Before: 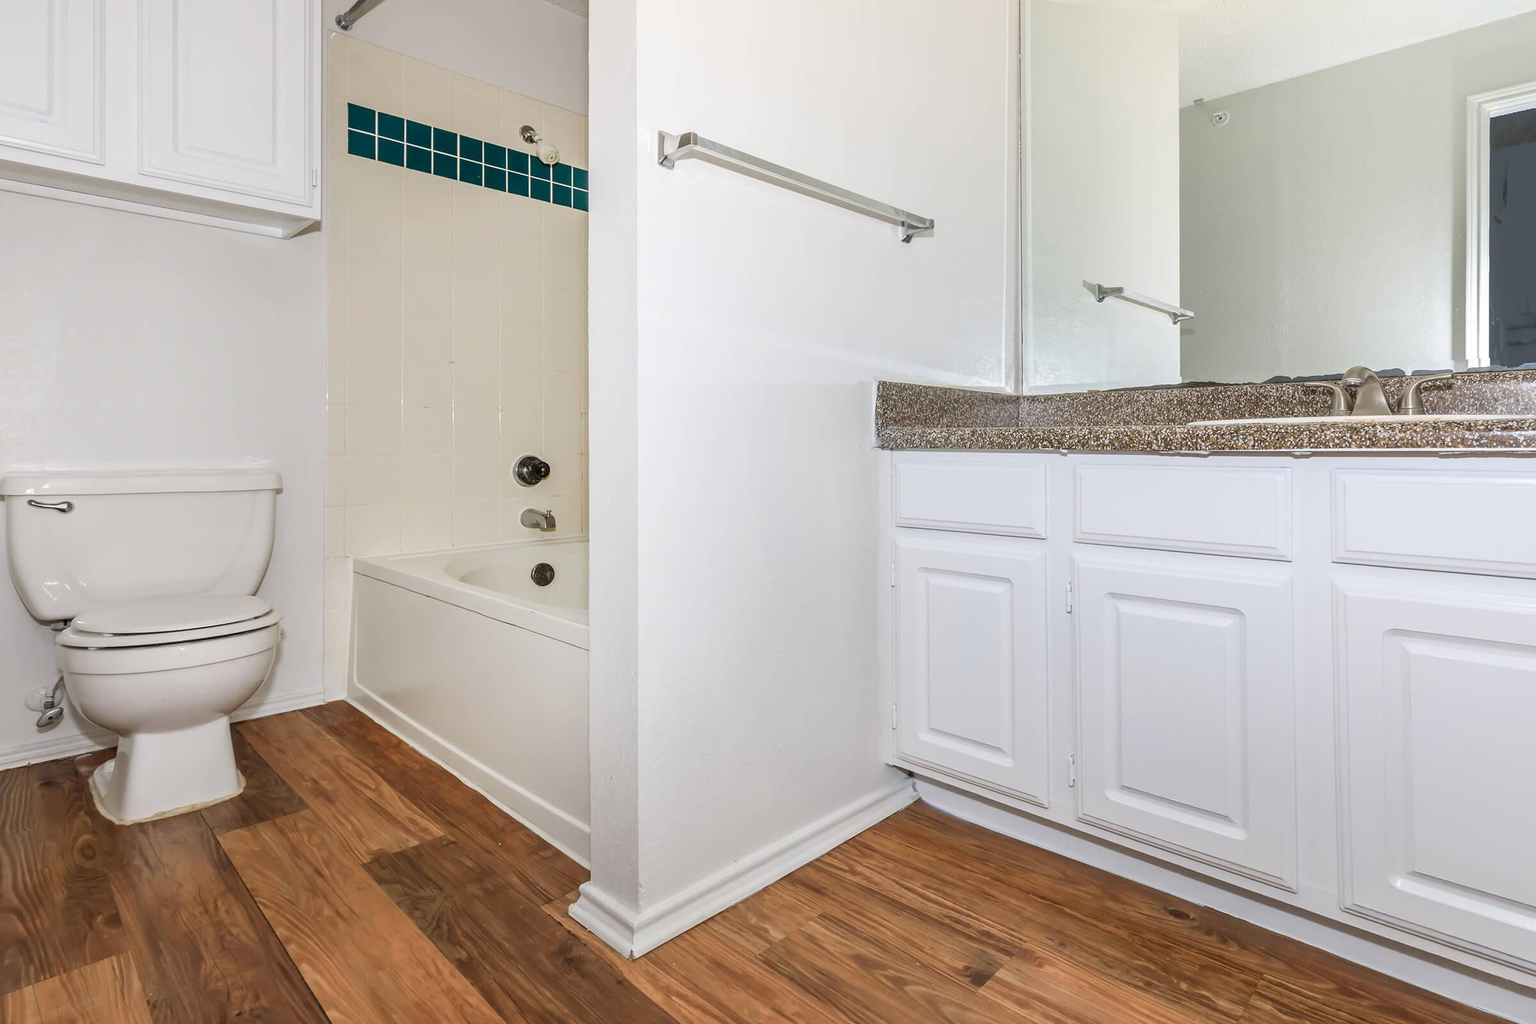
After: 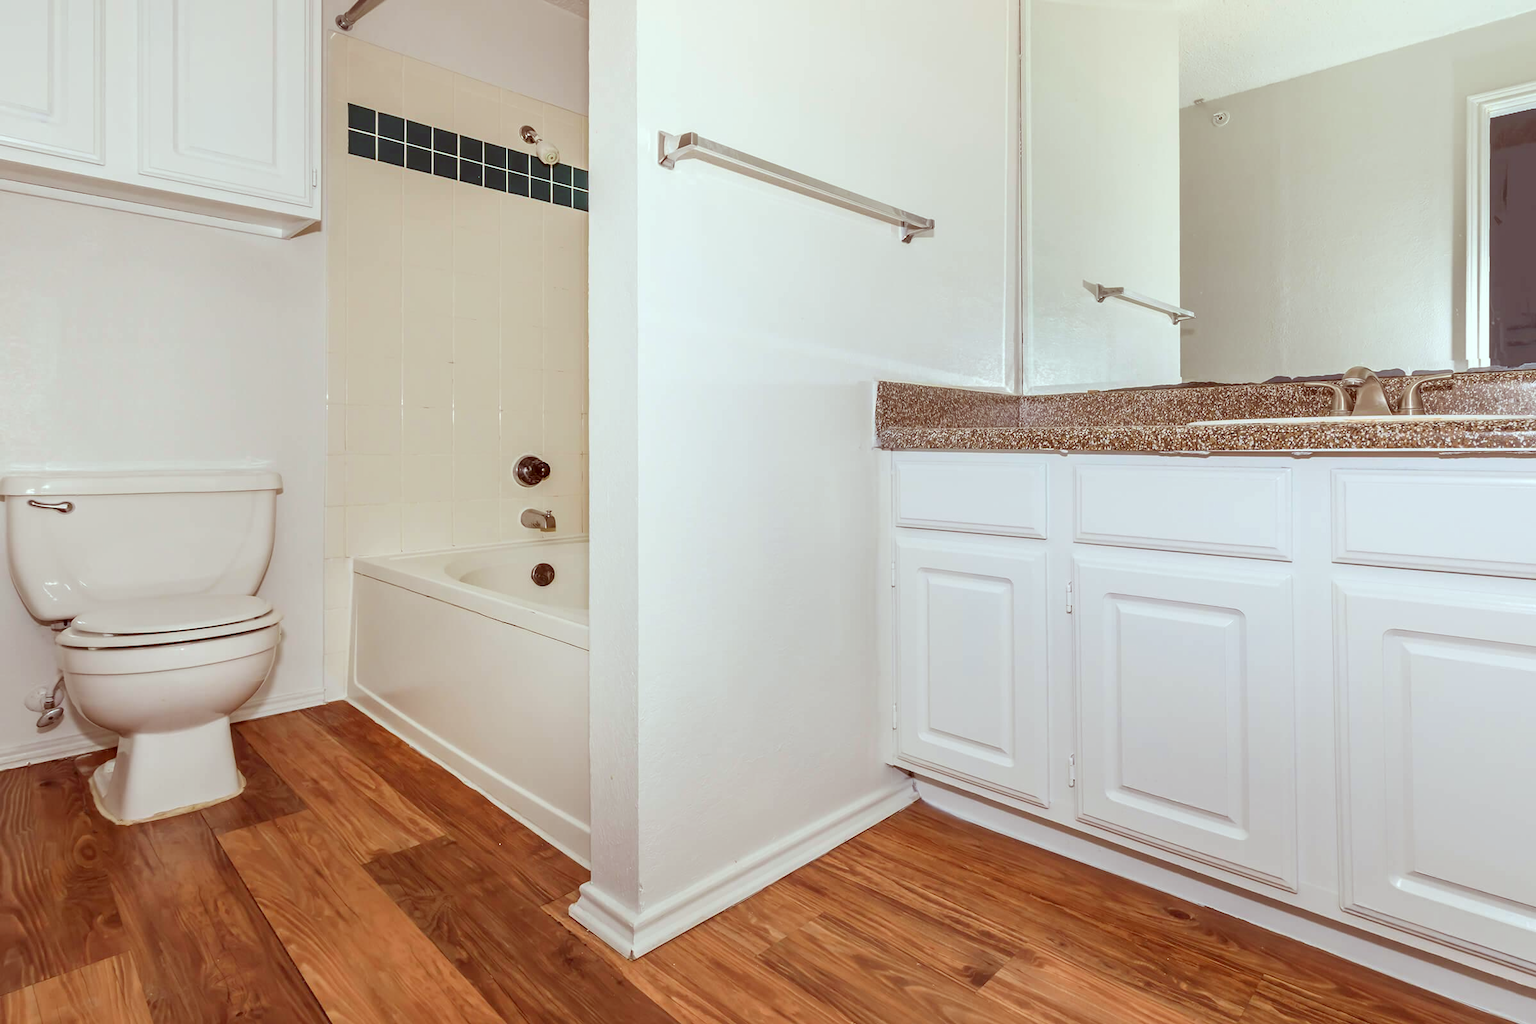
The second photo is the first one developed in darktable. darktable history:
color correction: highlights a* -7.19, highlights b* -0.151, shadows a* 20.46, shadows b* 12.21
